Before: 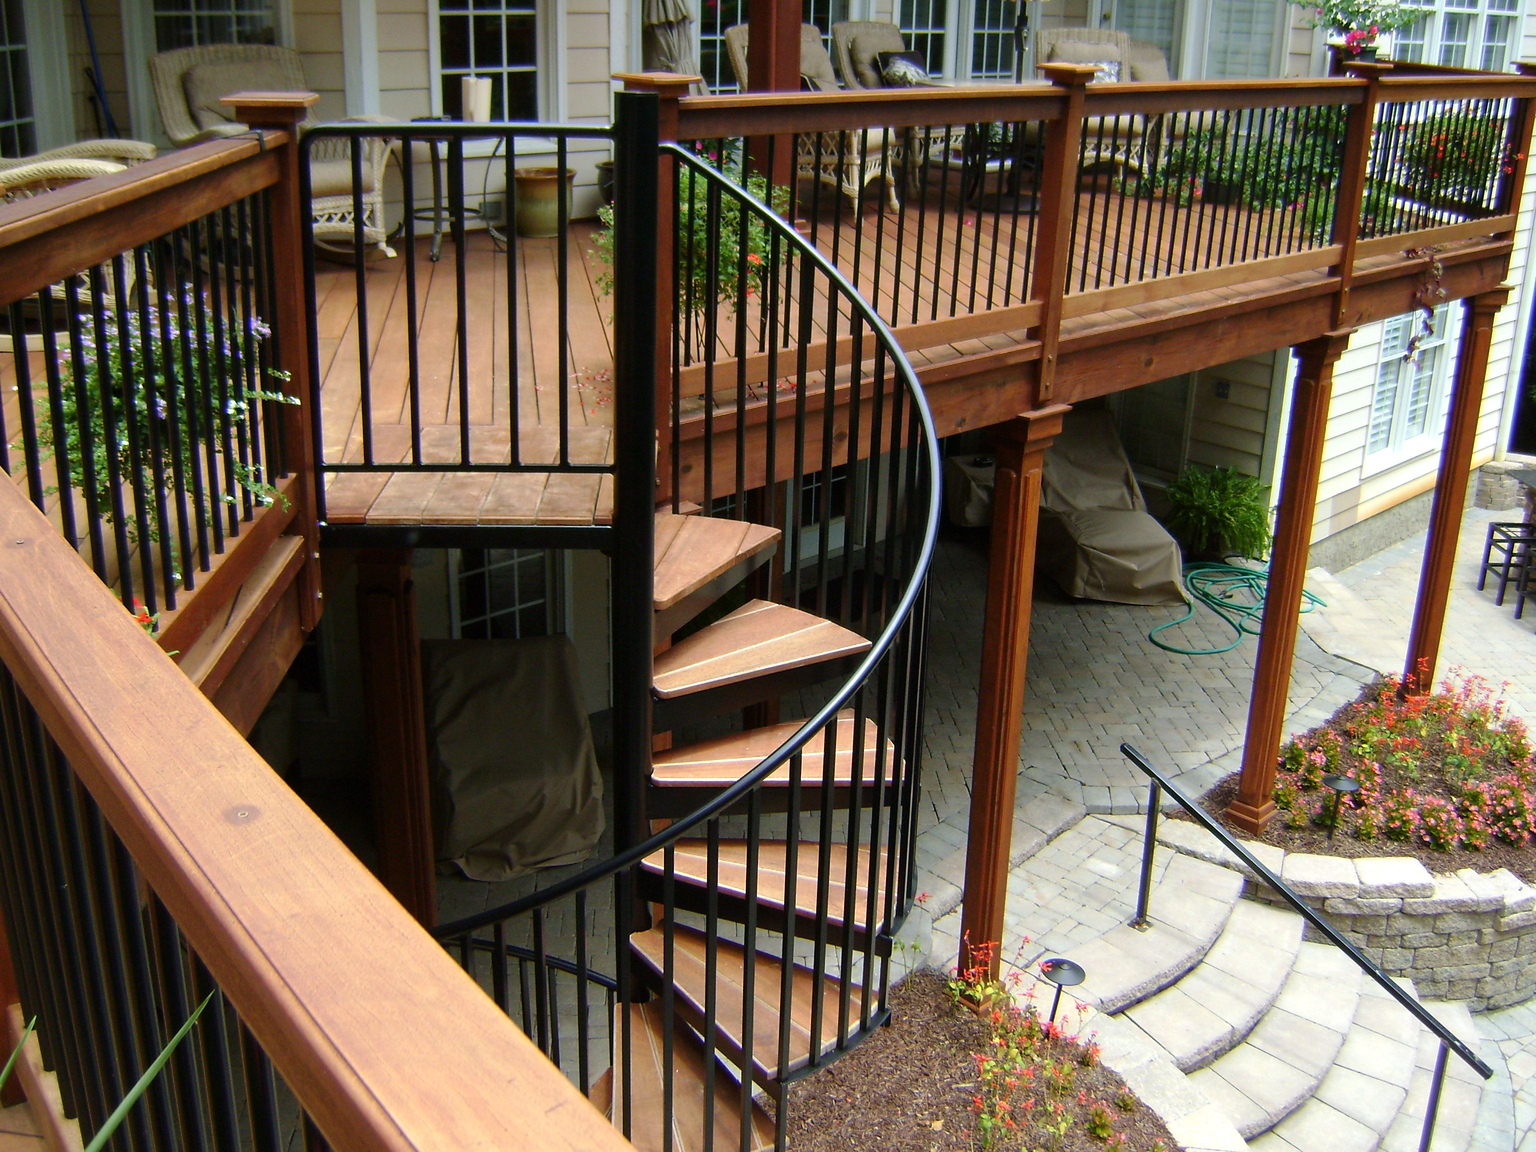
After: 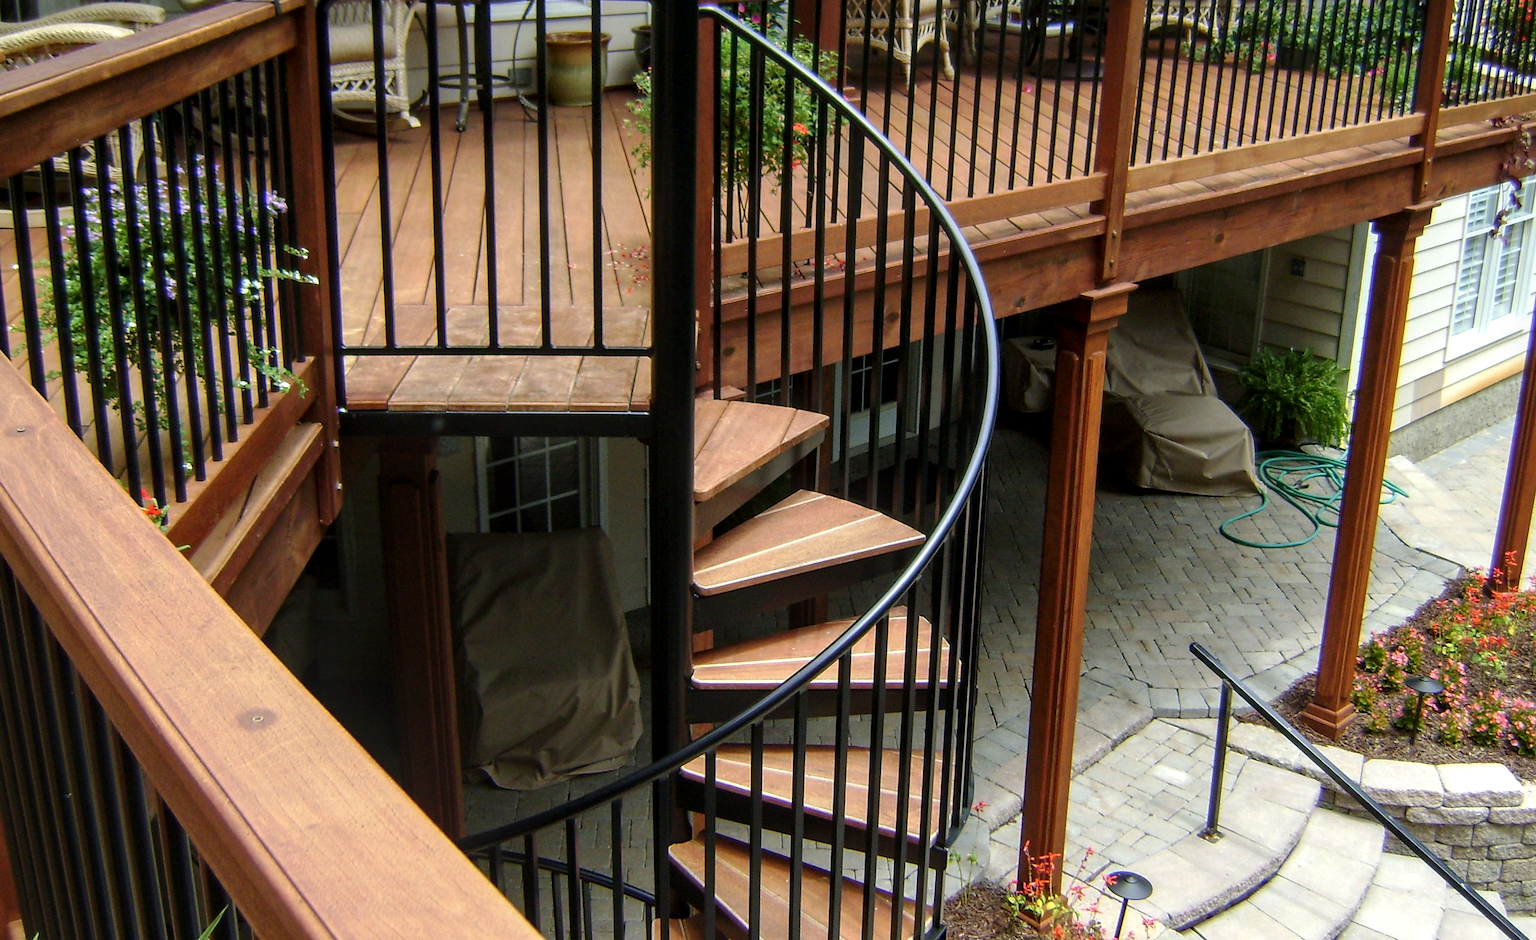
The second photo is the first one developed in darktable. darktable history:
local contrast: detail 130%
crop and rotate: angle 0.052°, top 11.97%, right 5.705%, bottom 11.001%
